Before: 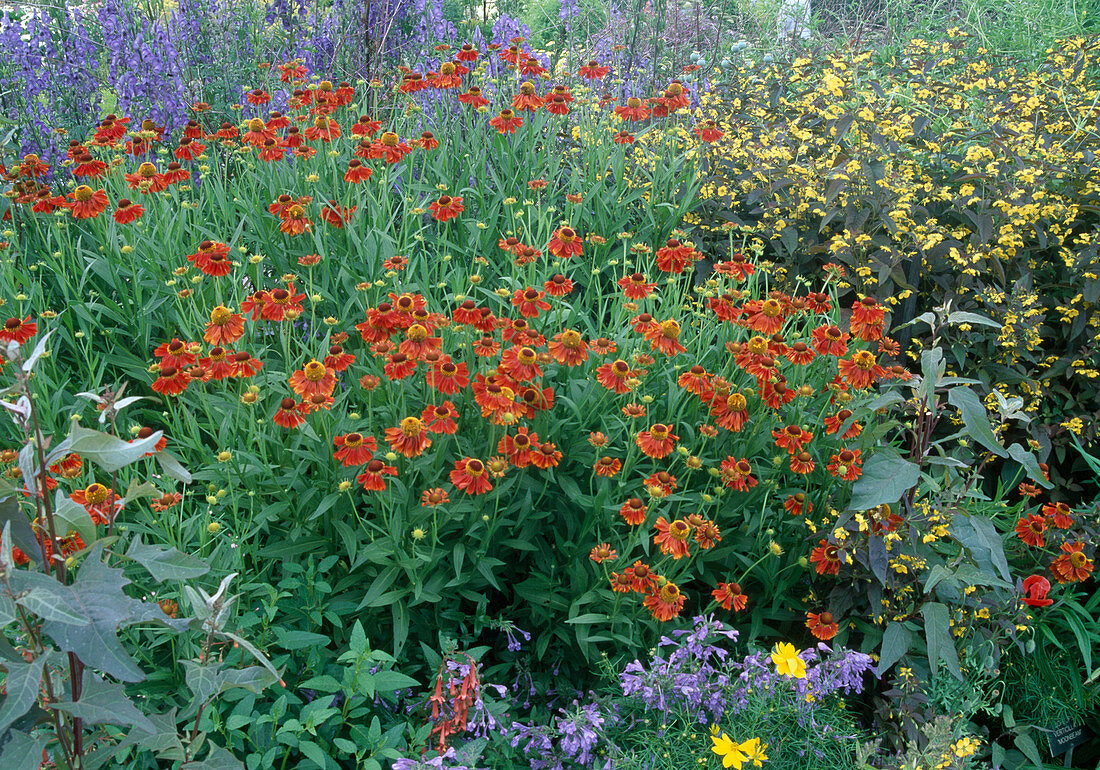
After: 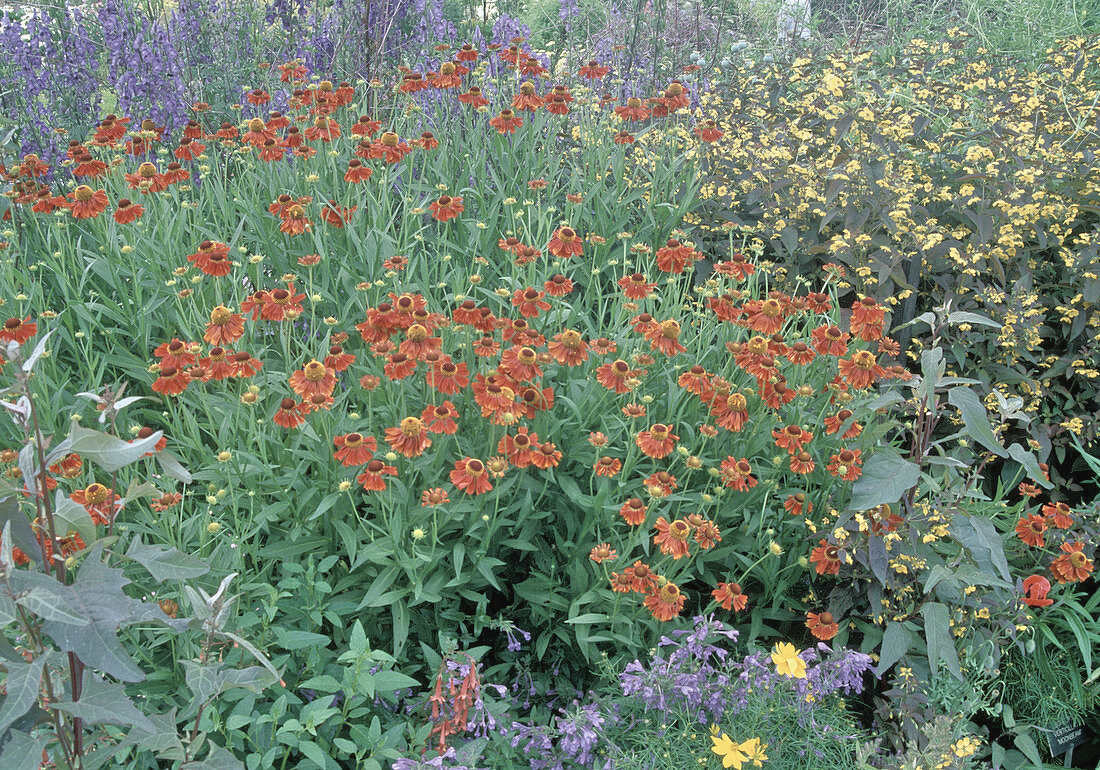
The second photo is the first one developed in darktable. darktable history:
tone equalizer: -7 EV 0.156 EV, -6 EV 0.615 EV, -5 EV 1.18 EV, -4 EV 1.34 EV, -3 EV 1.18 EV, -2 EV 0.6 EV, -1 EV 0.154 EV
contrast brightness saturation: contrast -0.047, saturation -0.394
